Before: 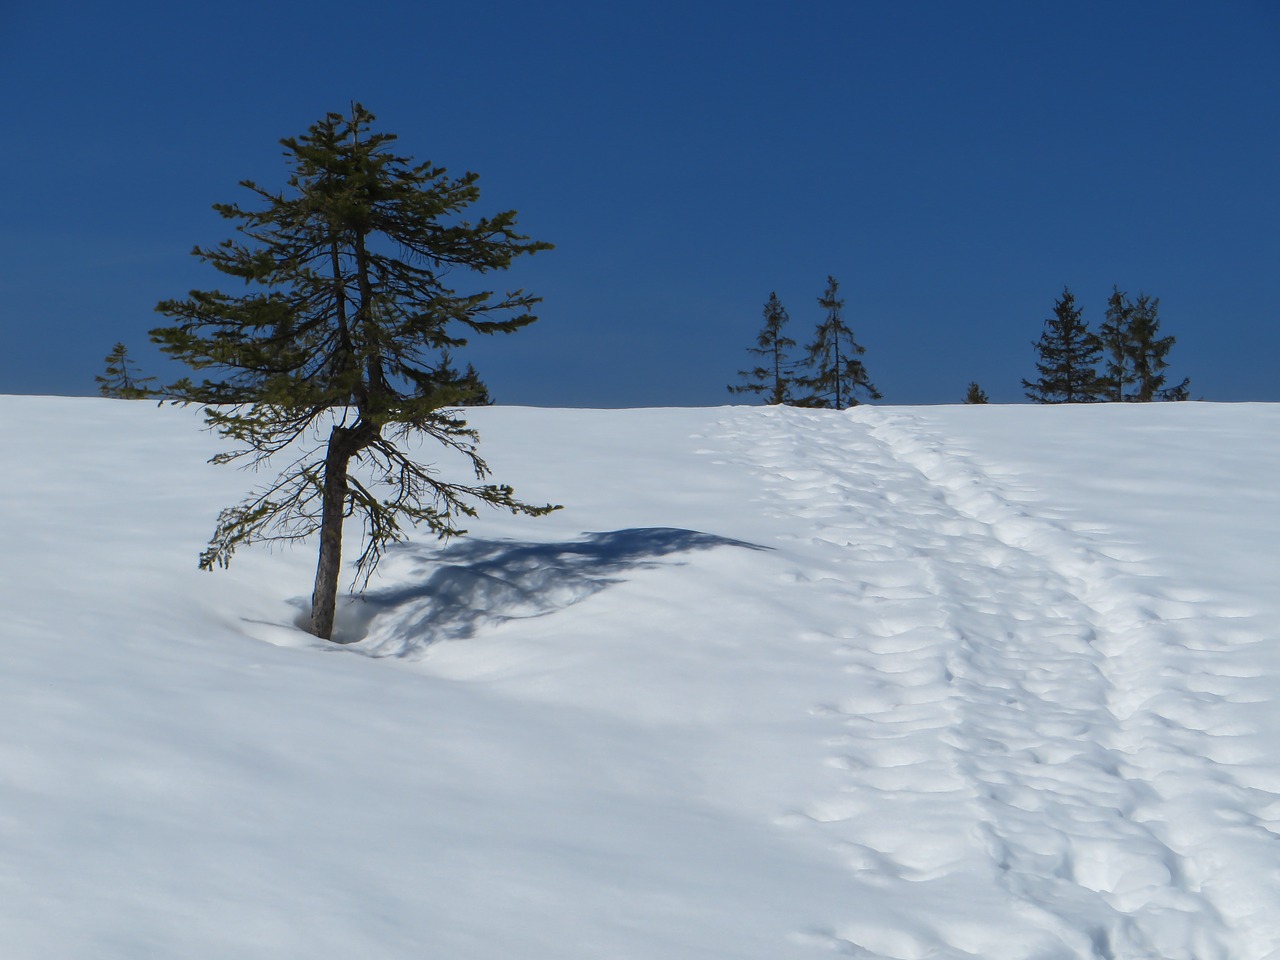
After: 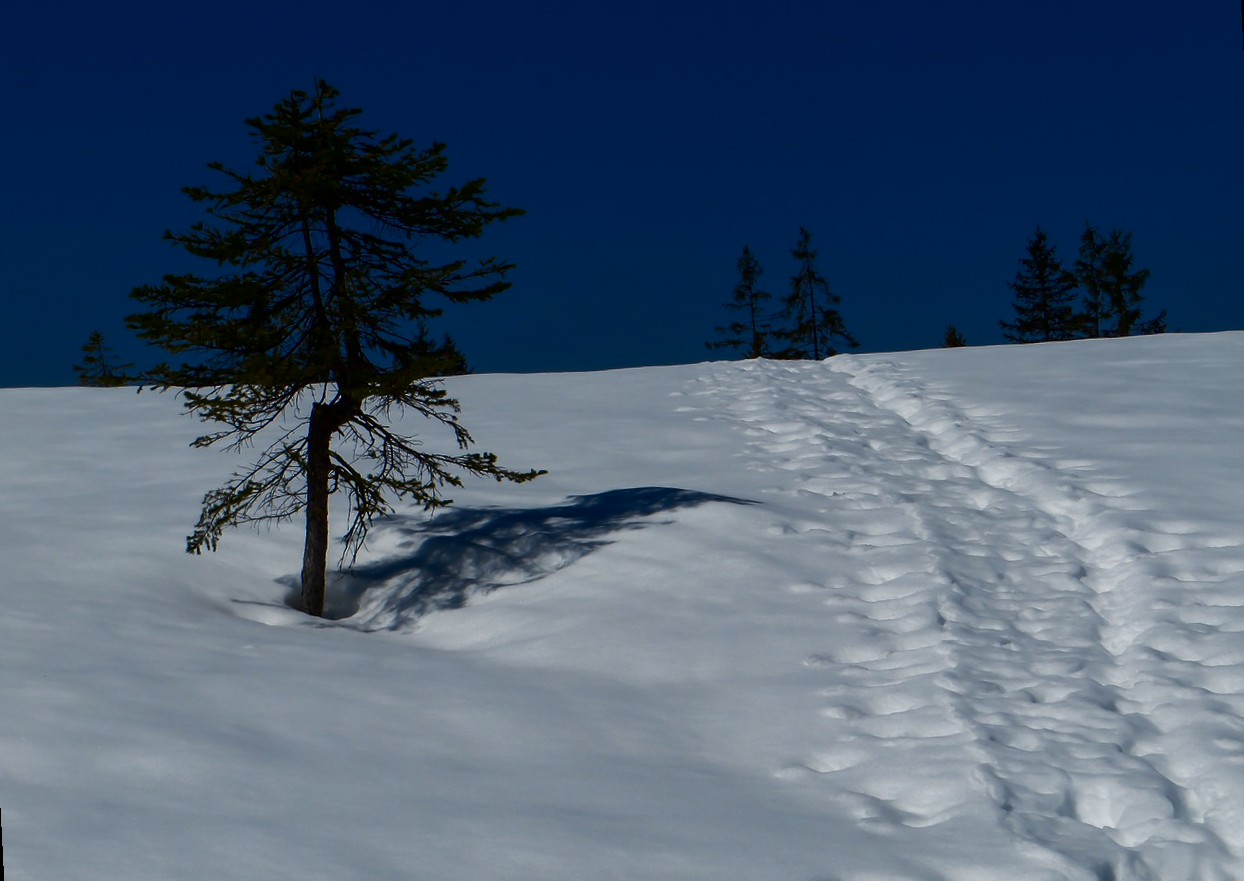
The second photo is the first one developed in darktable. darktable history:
contrast brightness saturation: brightness -0.52
rotate and perspective: rotation -3°, crop left 0.031, crop right 0.968, crop top 0.07, crop bottom 0.93
color zones: curves: ch0 [(0, 0.558) (0.143, 0.559) (0.286, 0.529) (0.429, 0.505) (0.571, 0.5) (0.714, 0.5) (0.857, 0.5) (1, 0.558)]; ch1 [(0, 0.469) (0.01, 0.469) (0.12, 0.446) (0.248, 0.469) (0.5, 0.5) (0.748, 0.5) (0.99, 0.469) (1, 0.469)]
